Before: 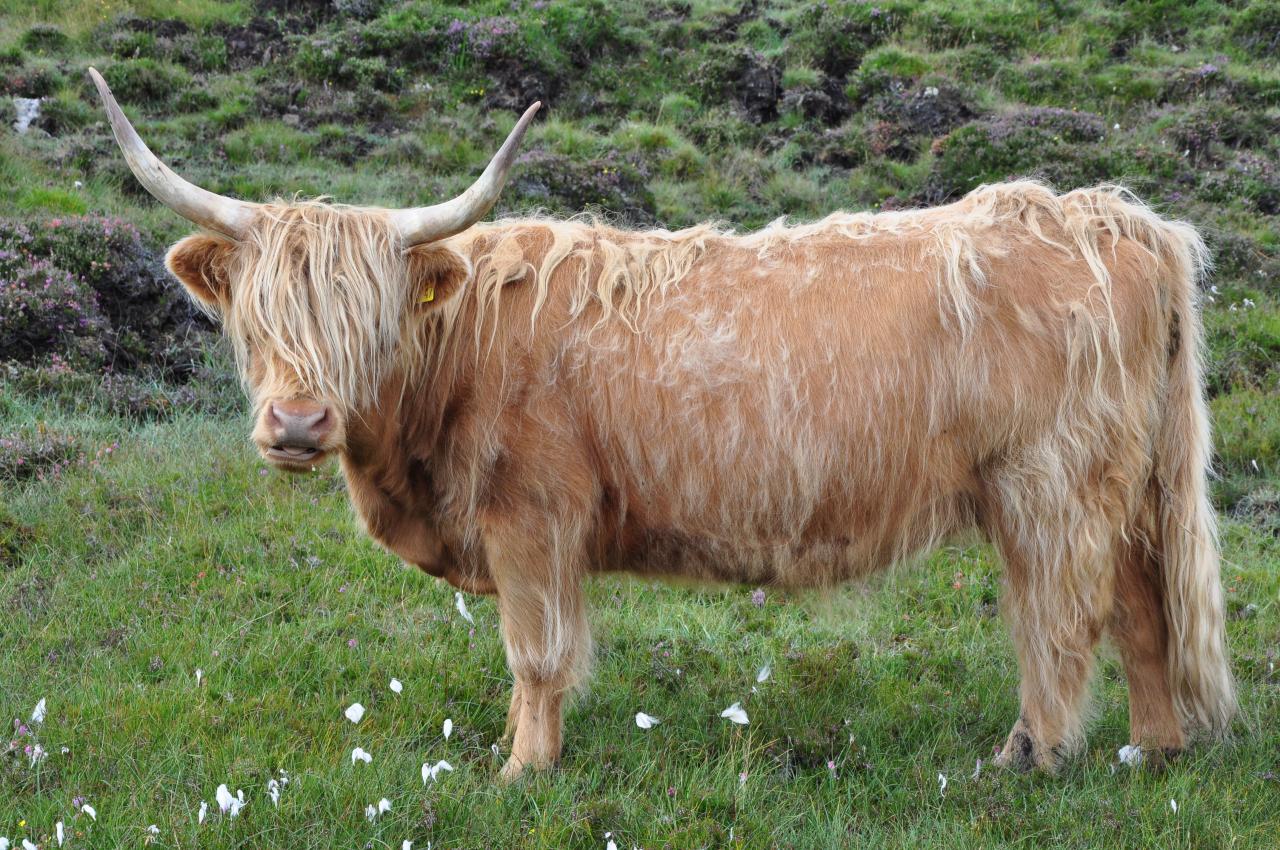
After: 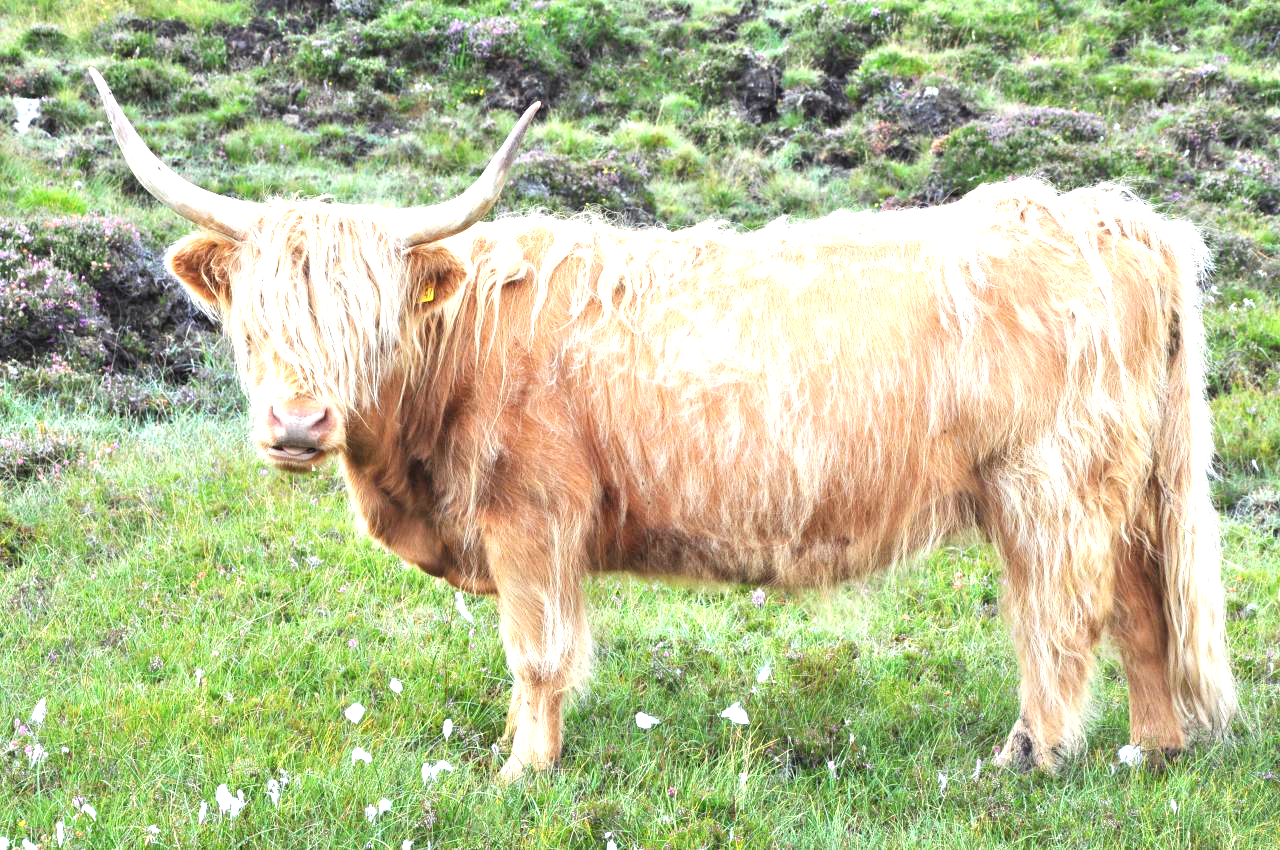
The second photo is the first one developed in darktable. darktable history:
exposure: black level correction 0, exposure 1.6 EV, compensate exposure bias true, compensate highlight preservation false
tone equalizer: on, module defaults
